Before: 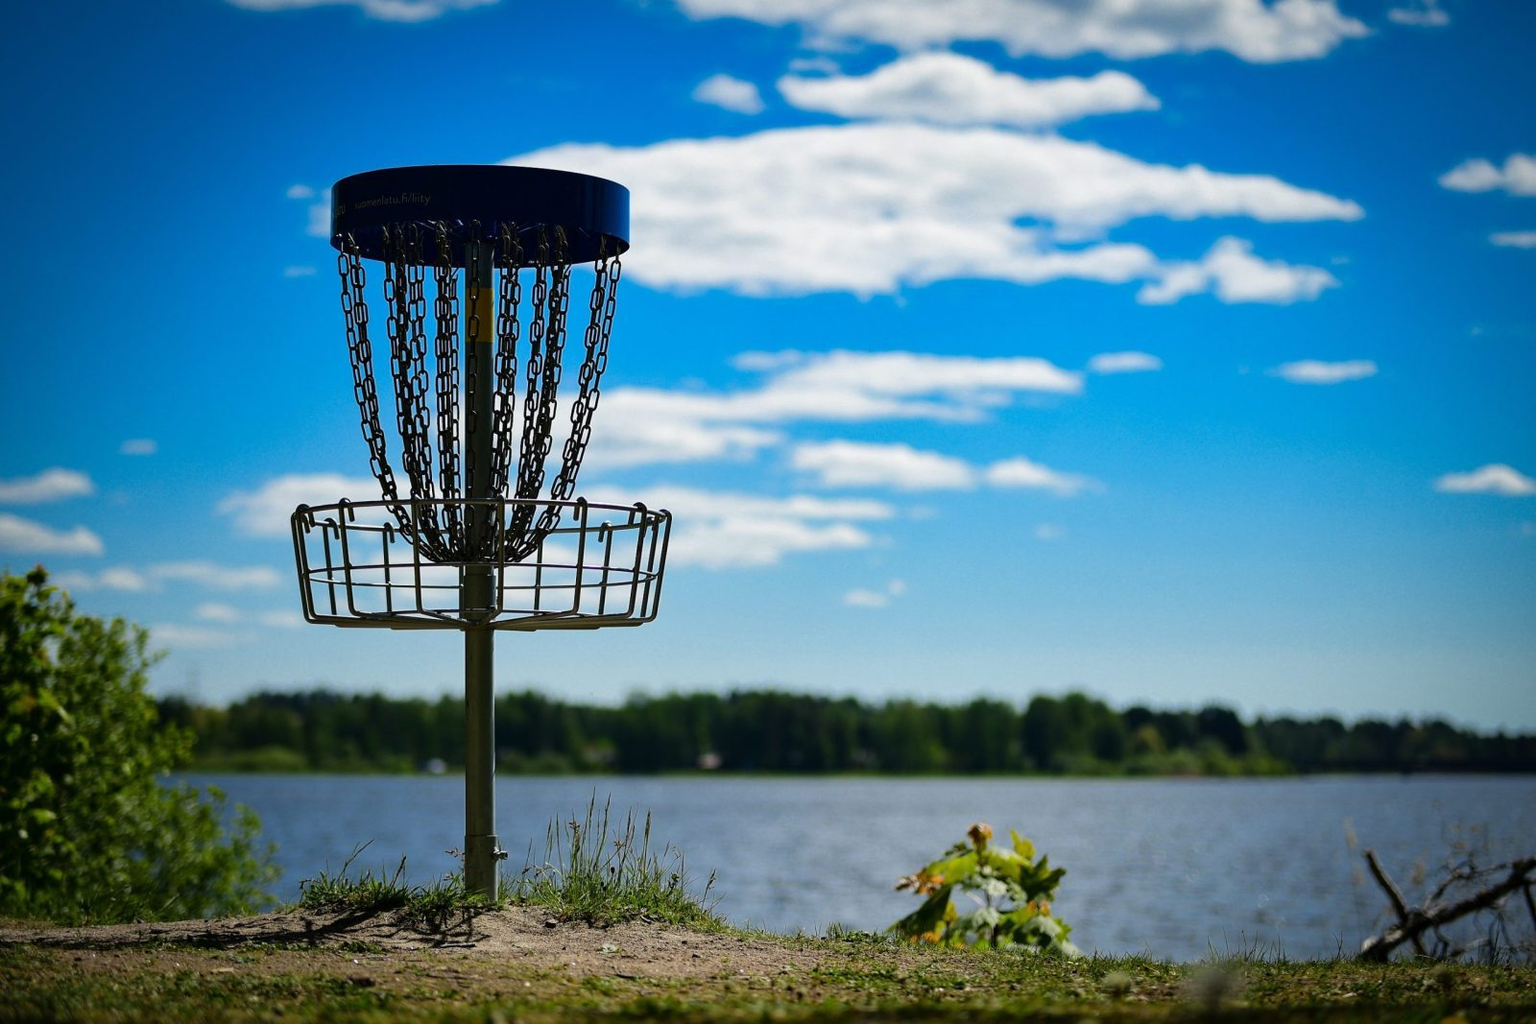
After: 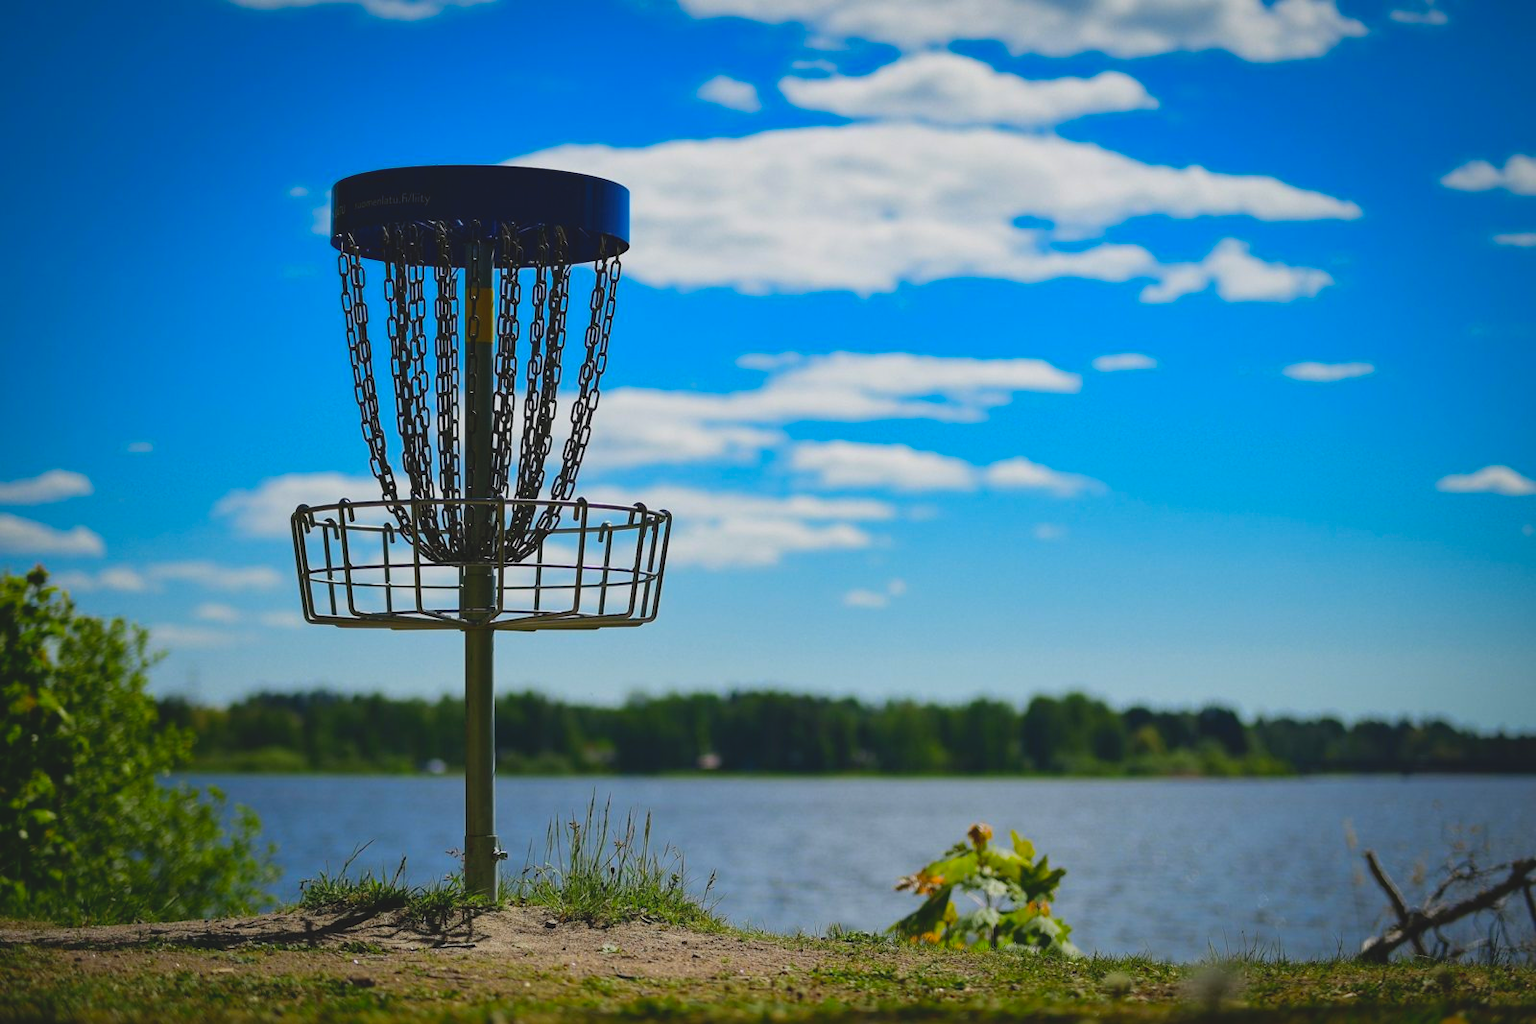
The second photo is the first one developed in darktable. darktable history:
contrast brightness saturation: contrast -0.194, saturation 0.189
